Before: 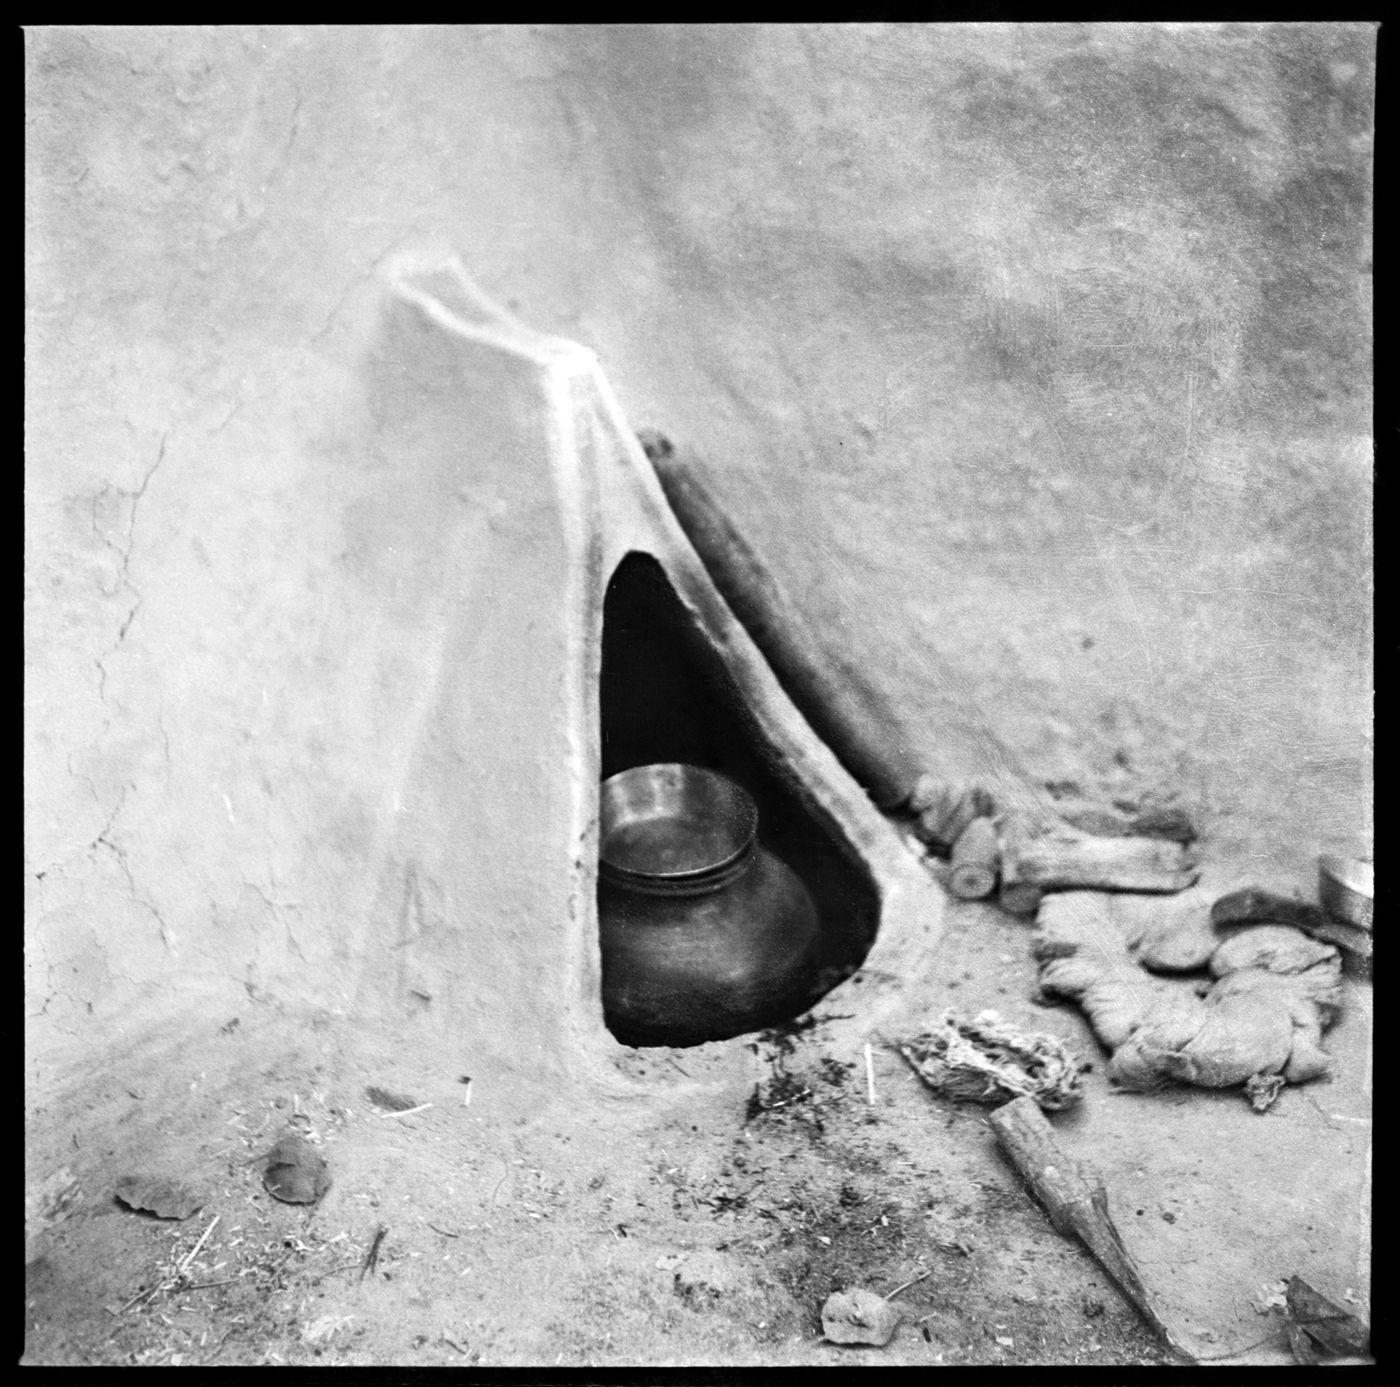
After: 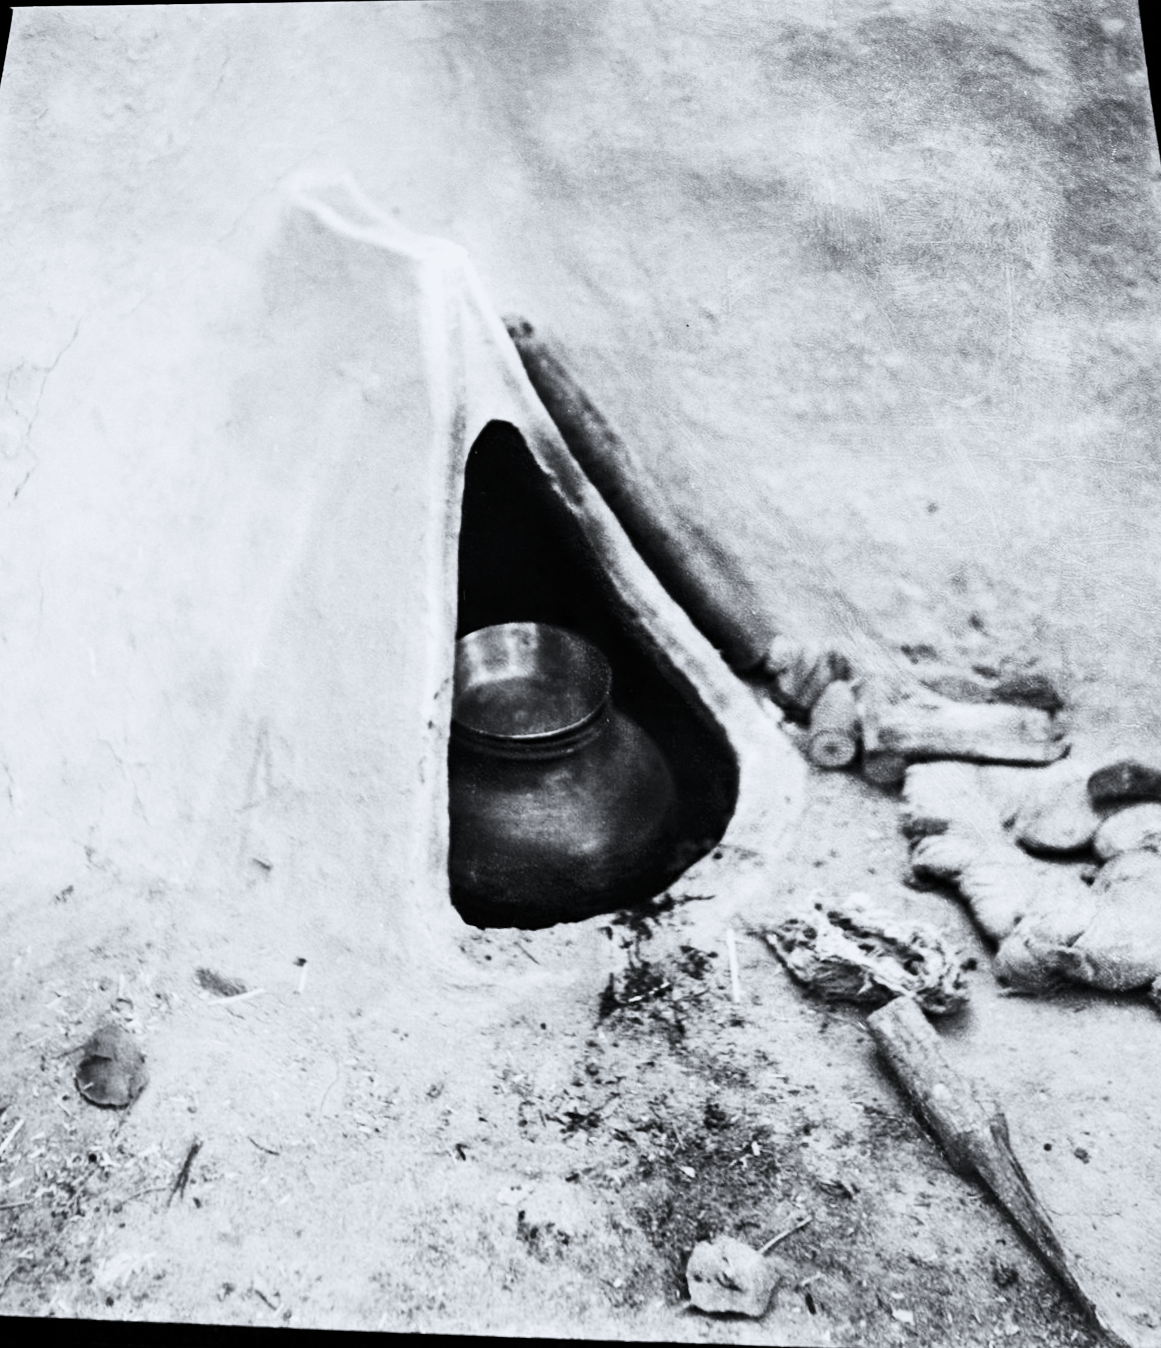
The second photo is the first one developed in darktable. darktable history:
contrast brightness saturation: contrast 0.28
rotate and perspective: rotation 0.72°, lens shift (vertical) -0.352, lens shift (horizontal) -0.051, crop left 0.152, crop right 0.859, crop top 0.019, crop bottom 0.964
white balance: red 0.974, blue 1.044
sigmoid: contrast 1.22, skew 0.65
